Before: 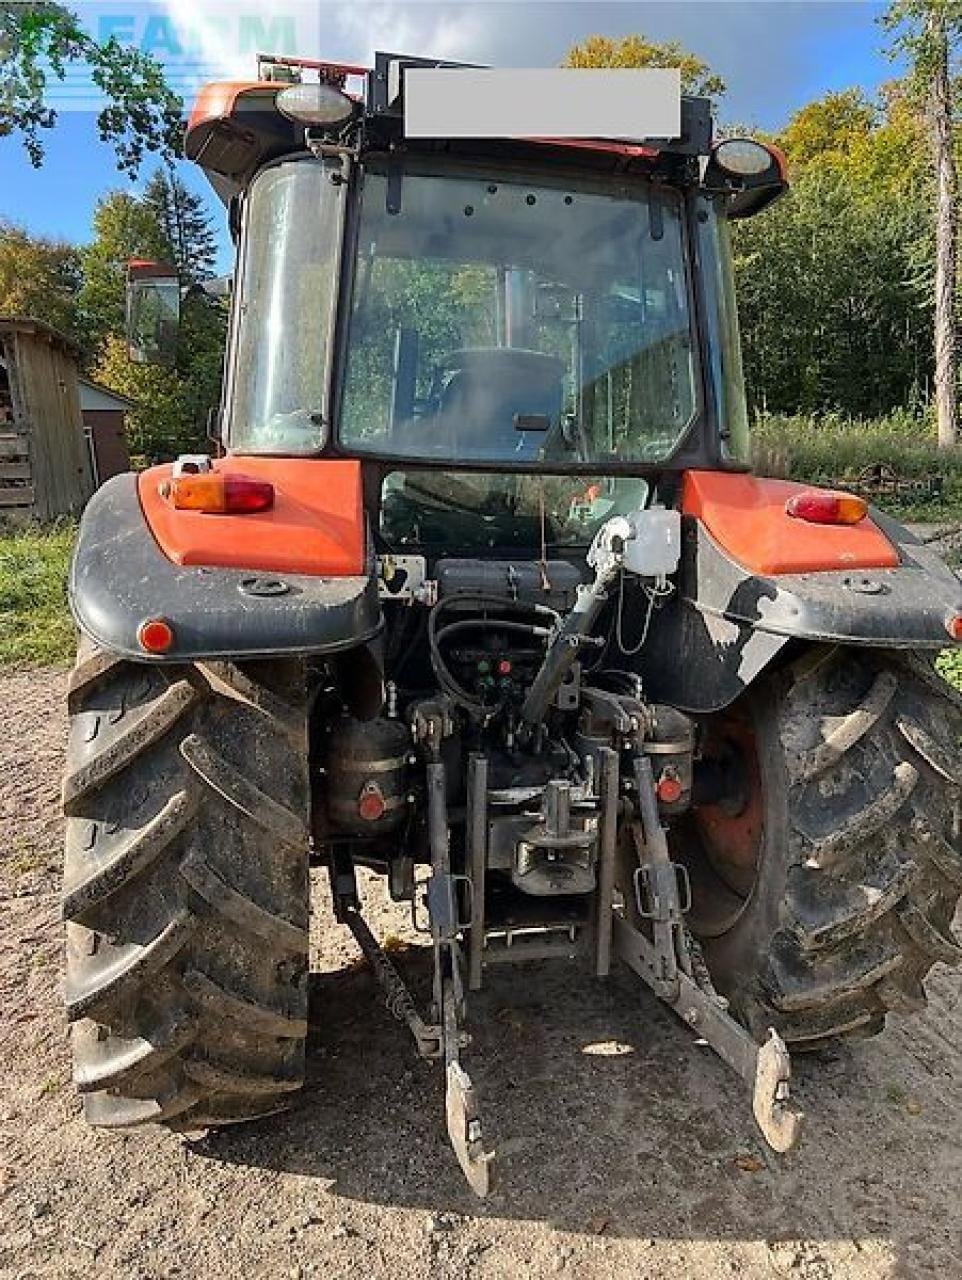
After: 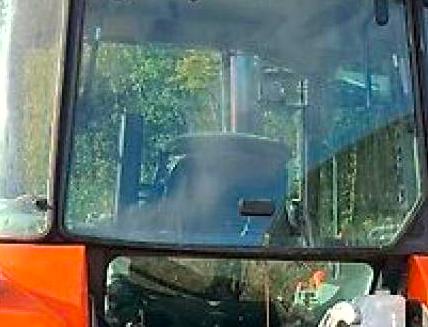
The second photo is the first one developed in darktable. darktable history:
color correction: highlights b* 2.92
shadows and highlights: shadows 3.38, highlights -18.18, highlights color adjustment 53.22%, soften with gaussian
crop: left 28.678%, top 16.851%, right 26.827%, bottom 57.557%
color balance rgb: highlights gain › chroma 0.29%, highlights gain › hue 332.34°, perceptual saturation grading › global saturation 19.884%, perceptual brilliance grading › highlights 9.343%, perceptual brilliance grading › mid-tones 4.716%, global vibrance 34.713%
